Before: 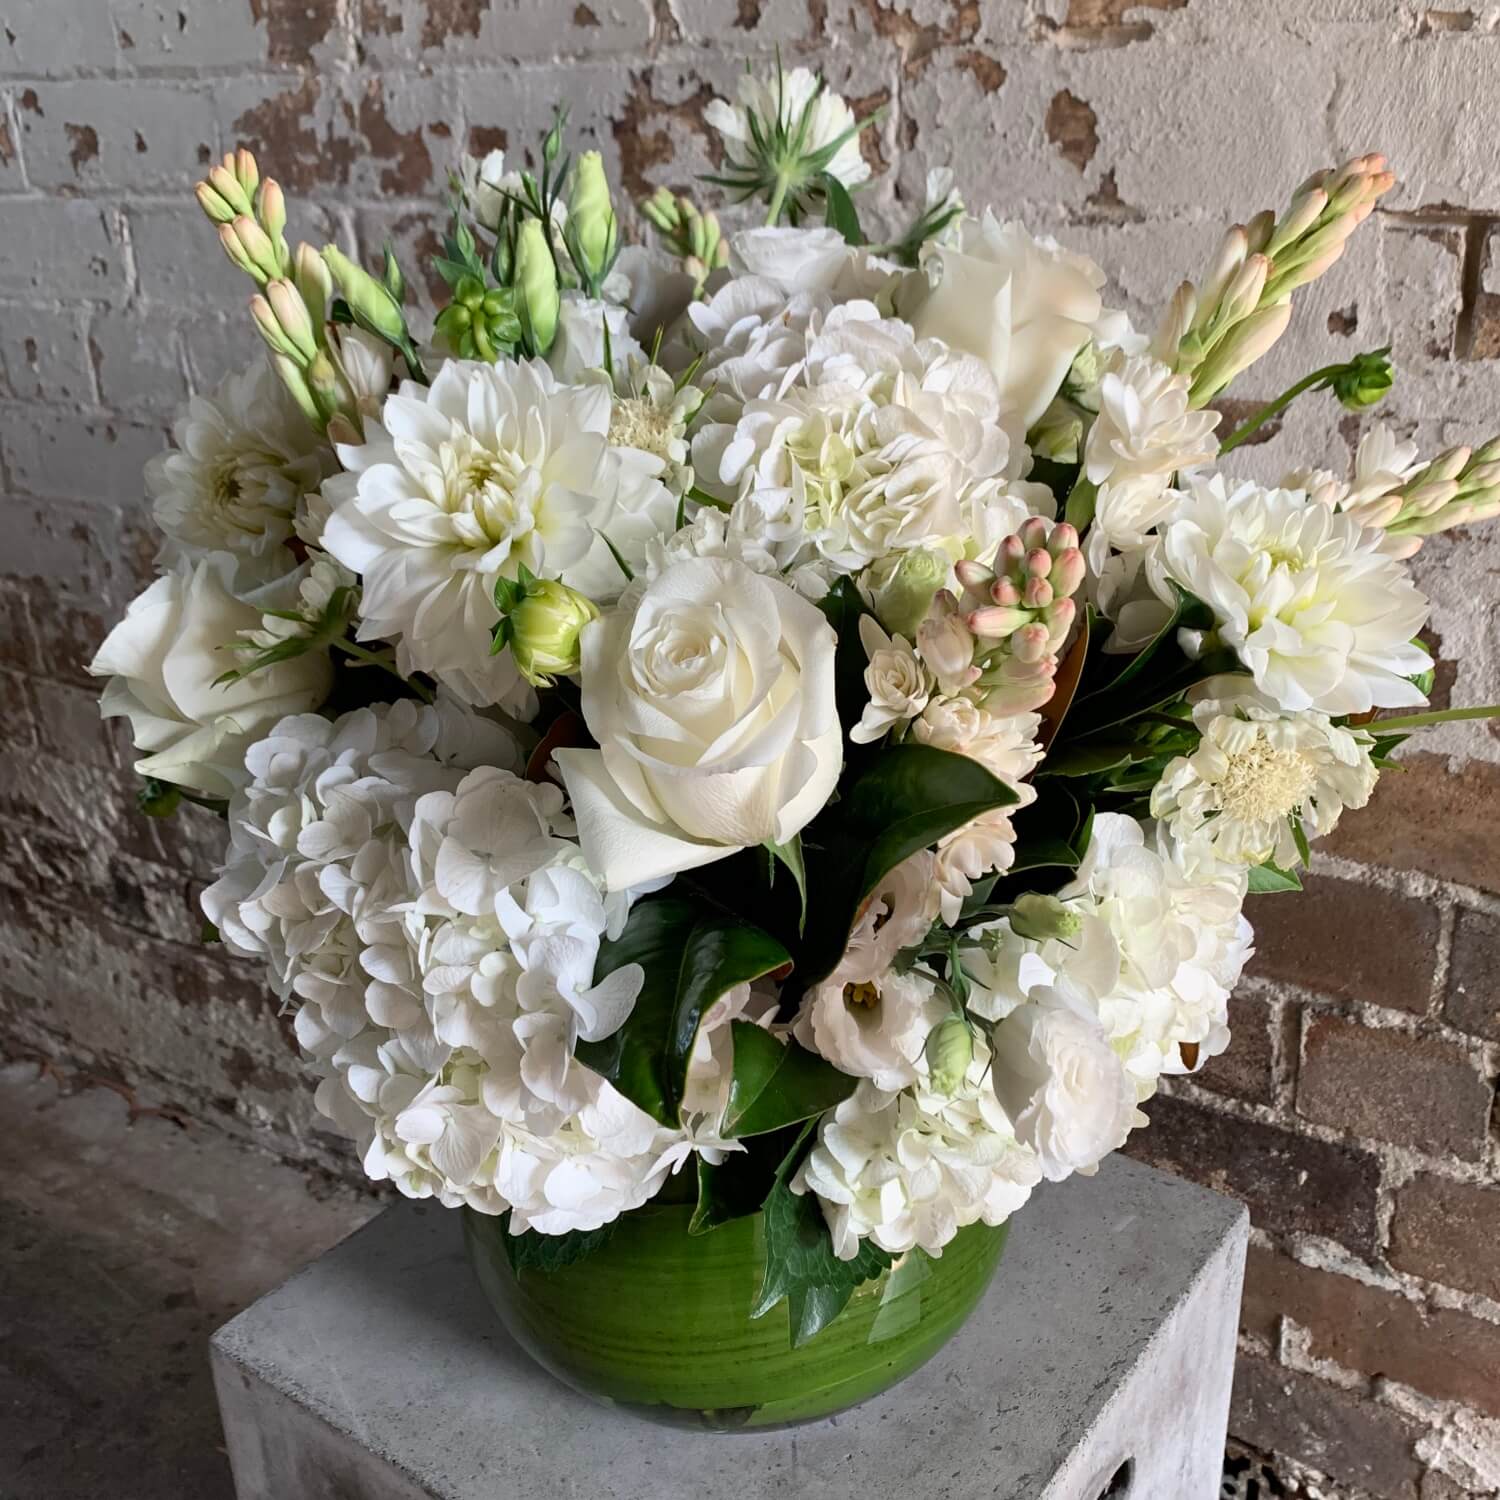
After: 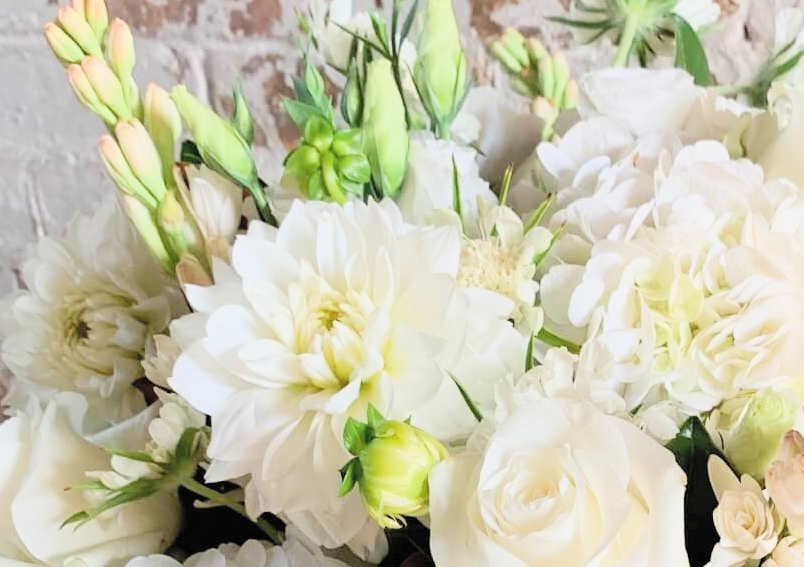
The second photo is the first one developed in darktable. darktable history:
exposure: exposure 0.999 EV, compensate highlight preservation false
filmic rgb: black relative exposure -16 EV, white relative exposure 6.92 EV, hardness 4.7
crop: left 10.121%, top 10.631%, right 36.218%, bottom 51.526%
contrast brightness saturation: contrast 0.1, brightness 0.3, saturation 0.14
